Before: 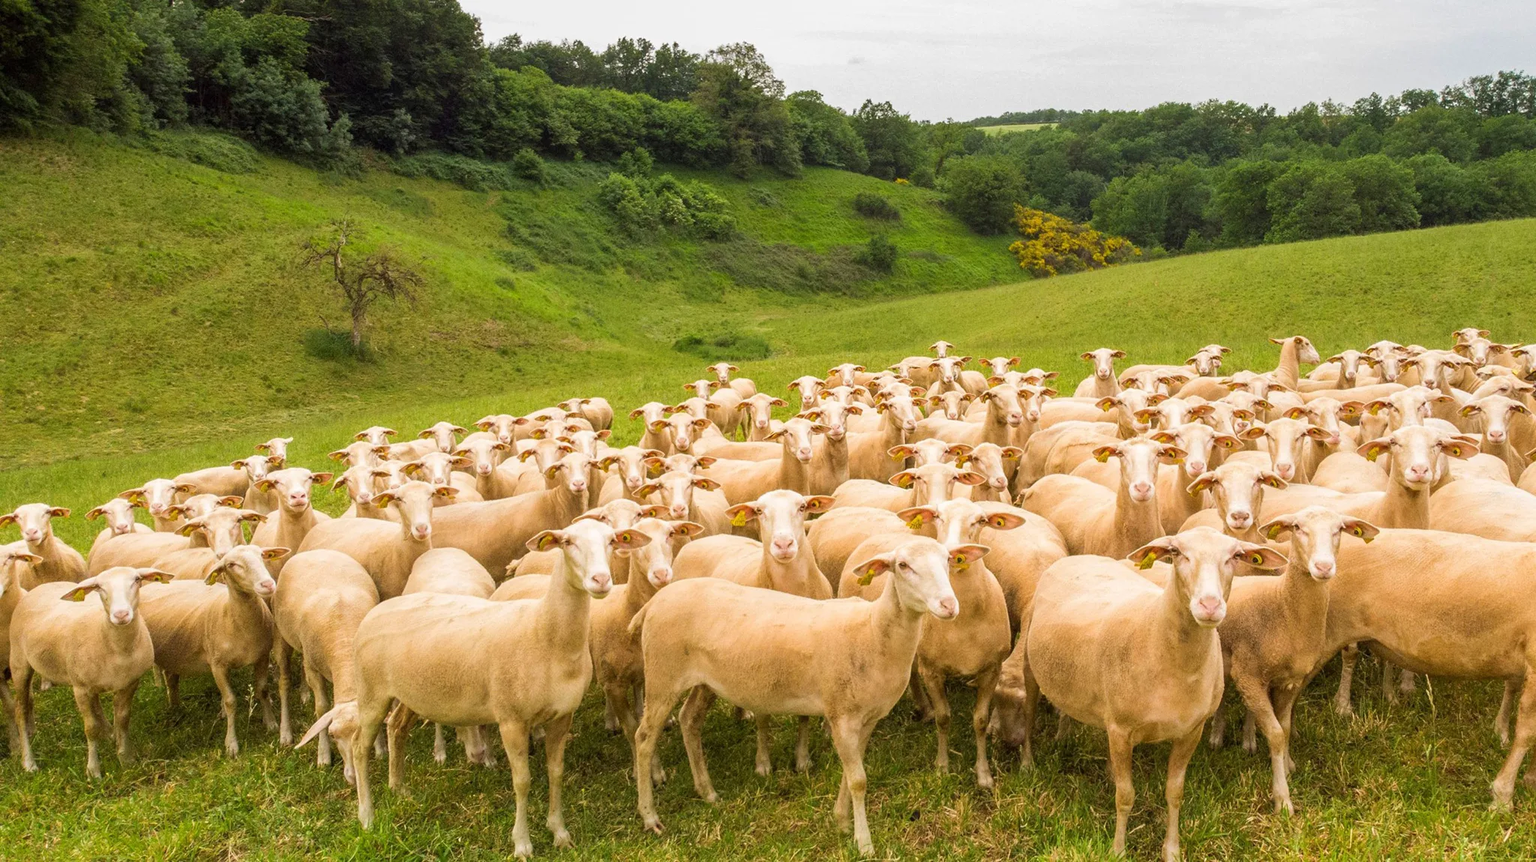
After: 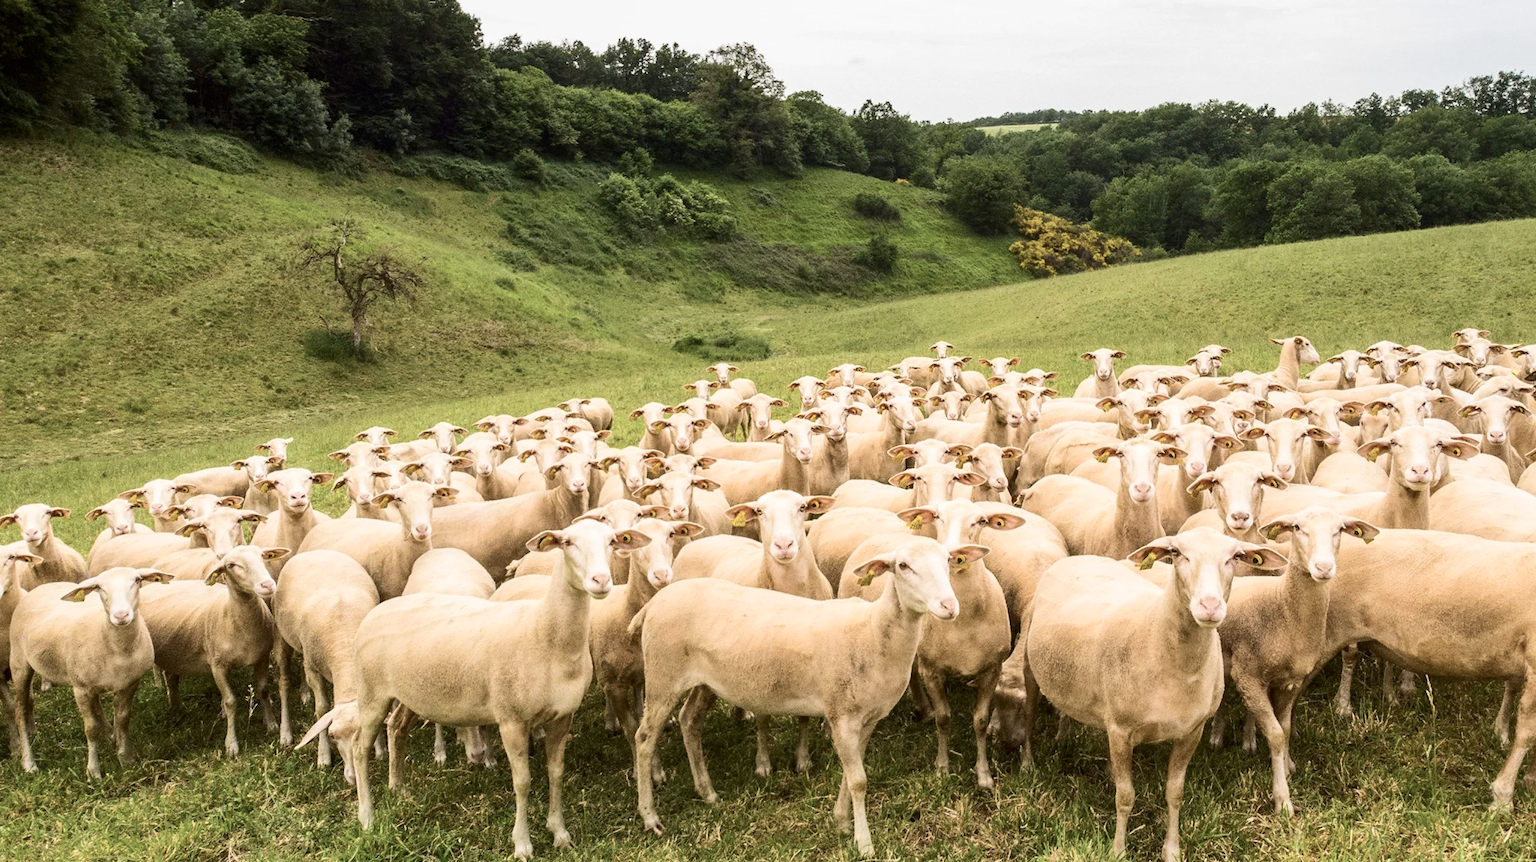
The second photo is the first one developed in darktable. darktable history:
color contrast: green-magenta contrast 0.96
contrast brightness saturation: contrast 0.25, saturation -0.31
